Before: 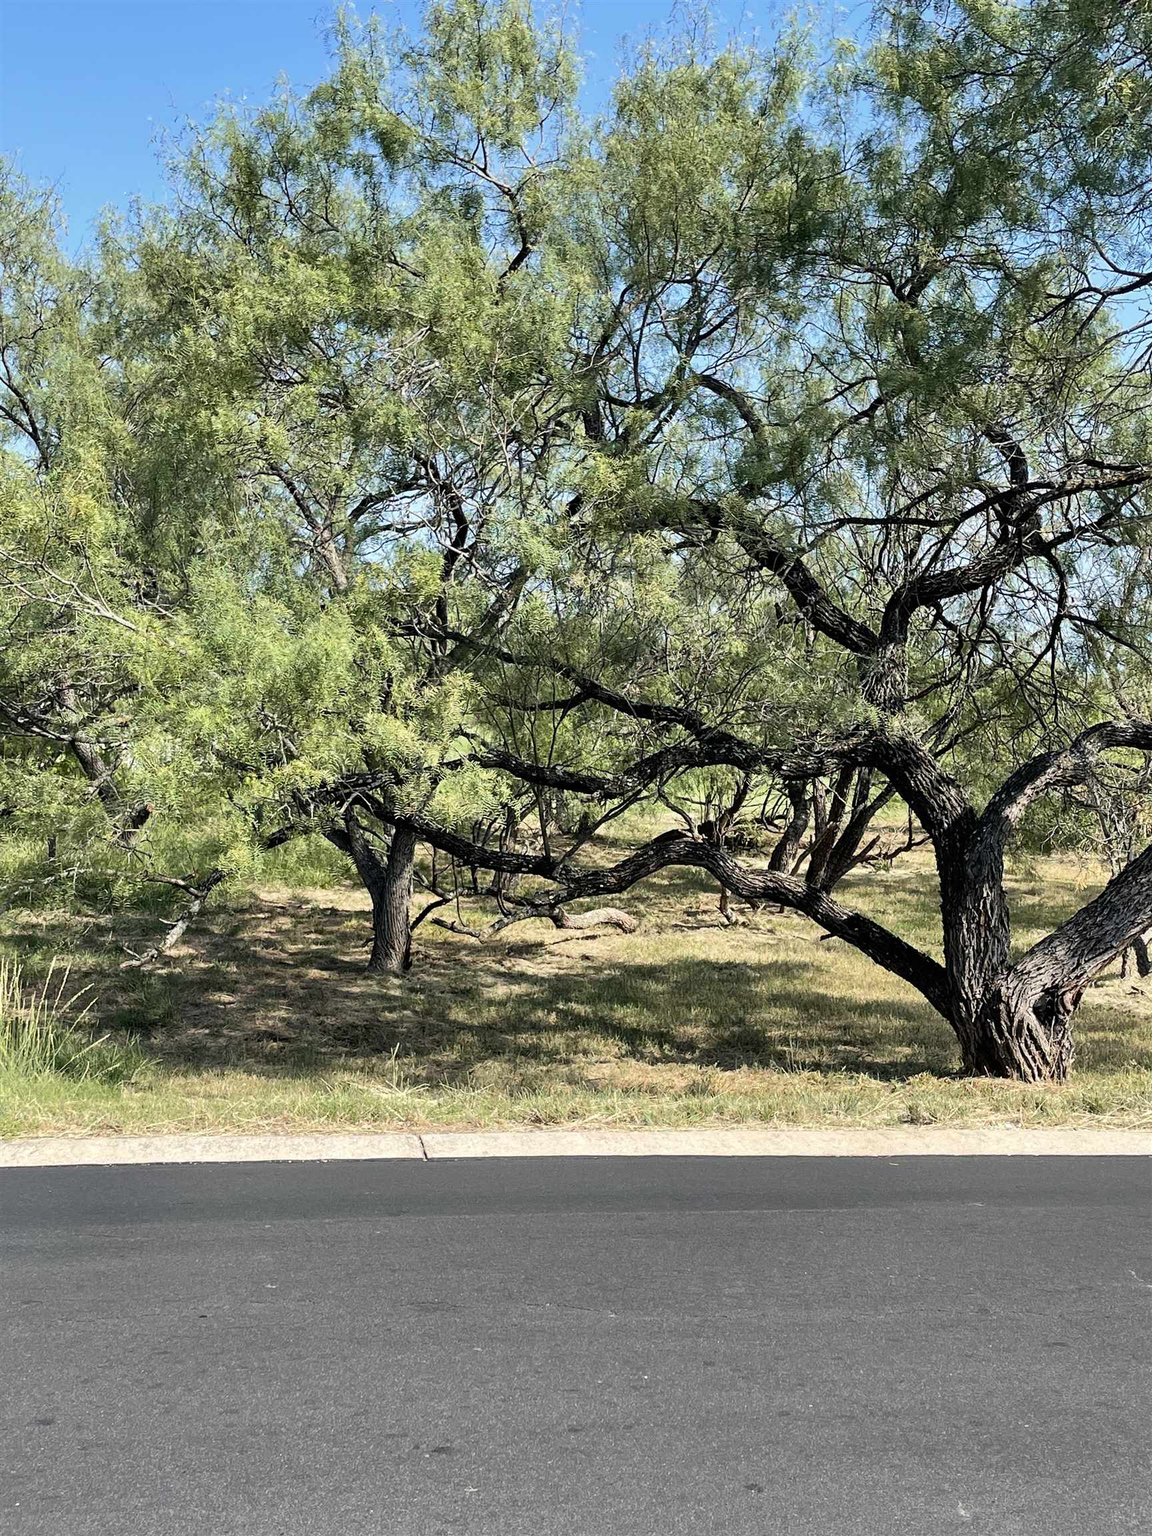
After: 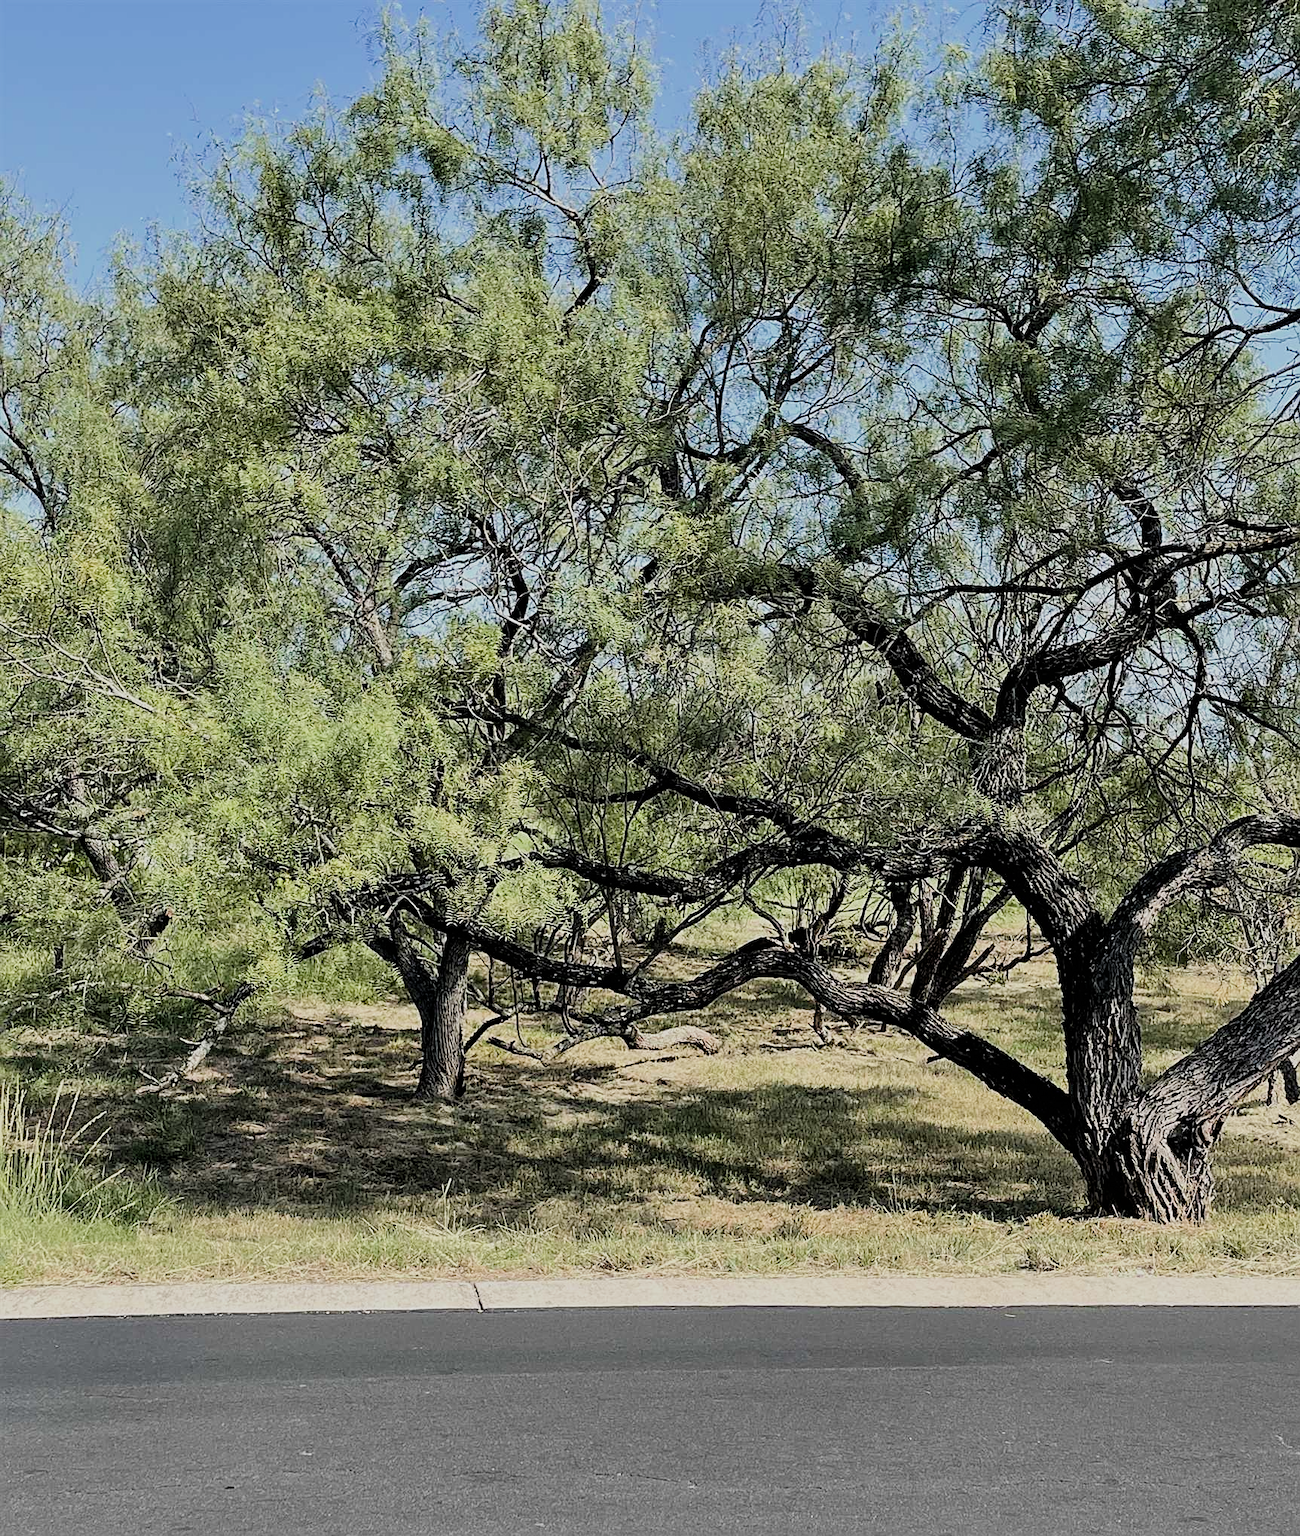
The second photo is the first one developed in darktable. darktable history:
filmic rgb: black relative exposure -7.65 EV, white relative exposure 4.56 EV, hardness 3.61
sharpen: on, module defaults
crop and rotate: top 0%, bottom 11.462%
